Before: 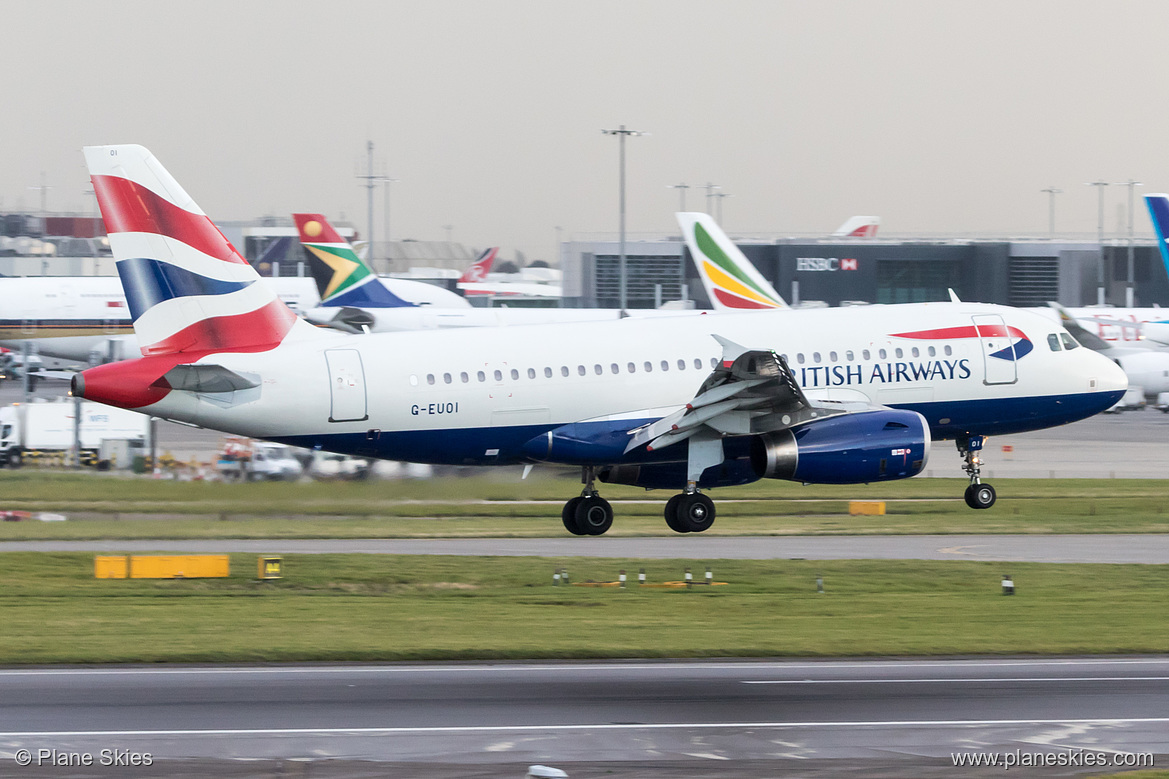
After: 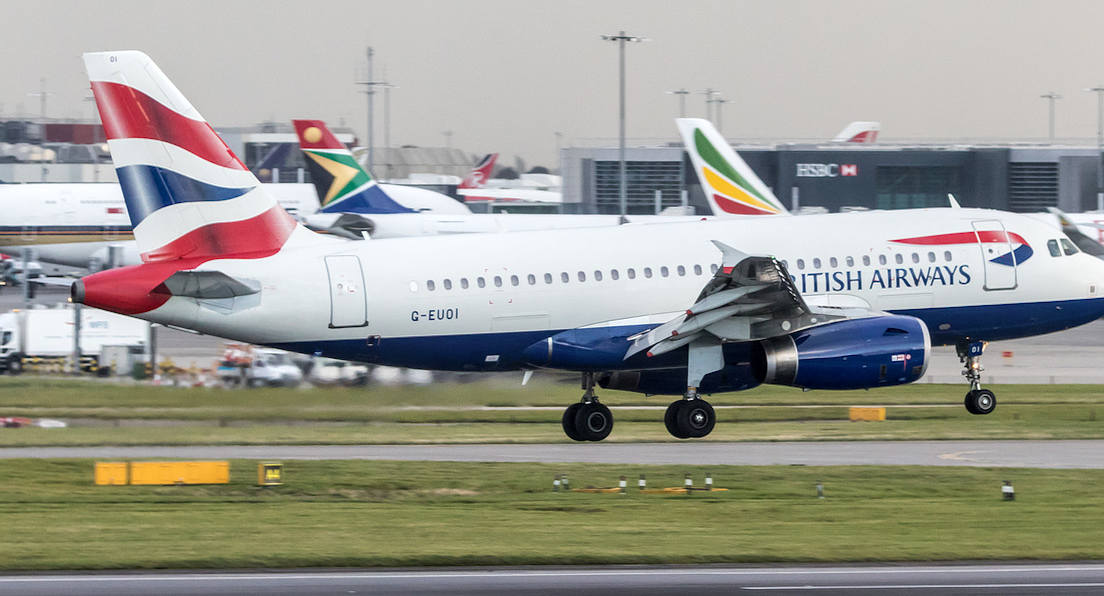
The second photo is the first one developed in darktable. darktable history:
crop and rotate: angle 0.049°, top 12.053%, right 5.41%, bottom 11.297%
local contrast: on, module defaults
shadows and highlights: shadows 37.32, highlights -27.85, soften with gaussian
